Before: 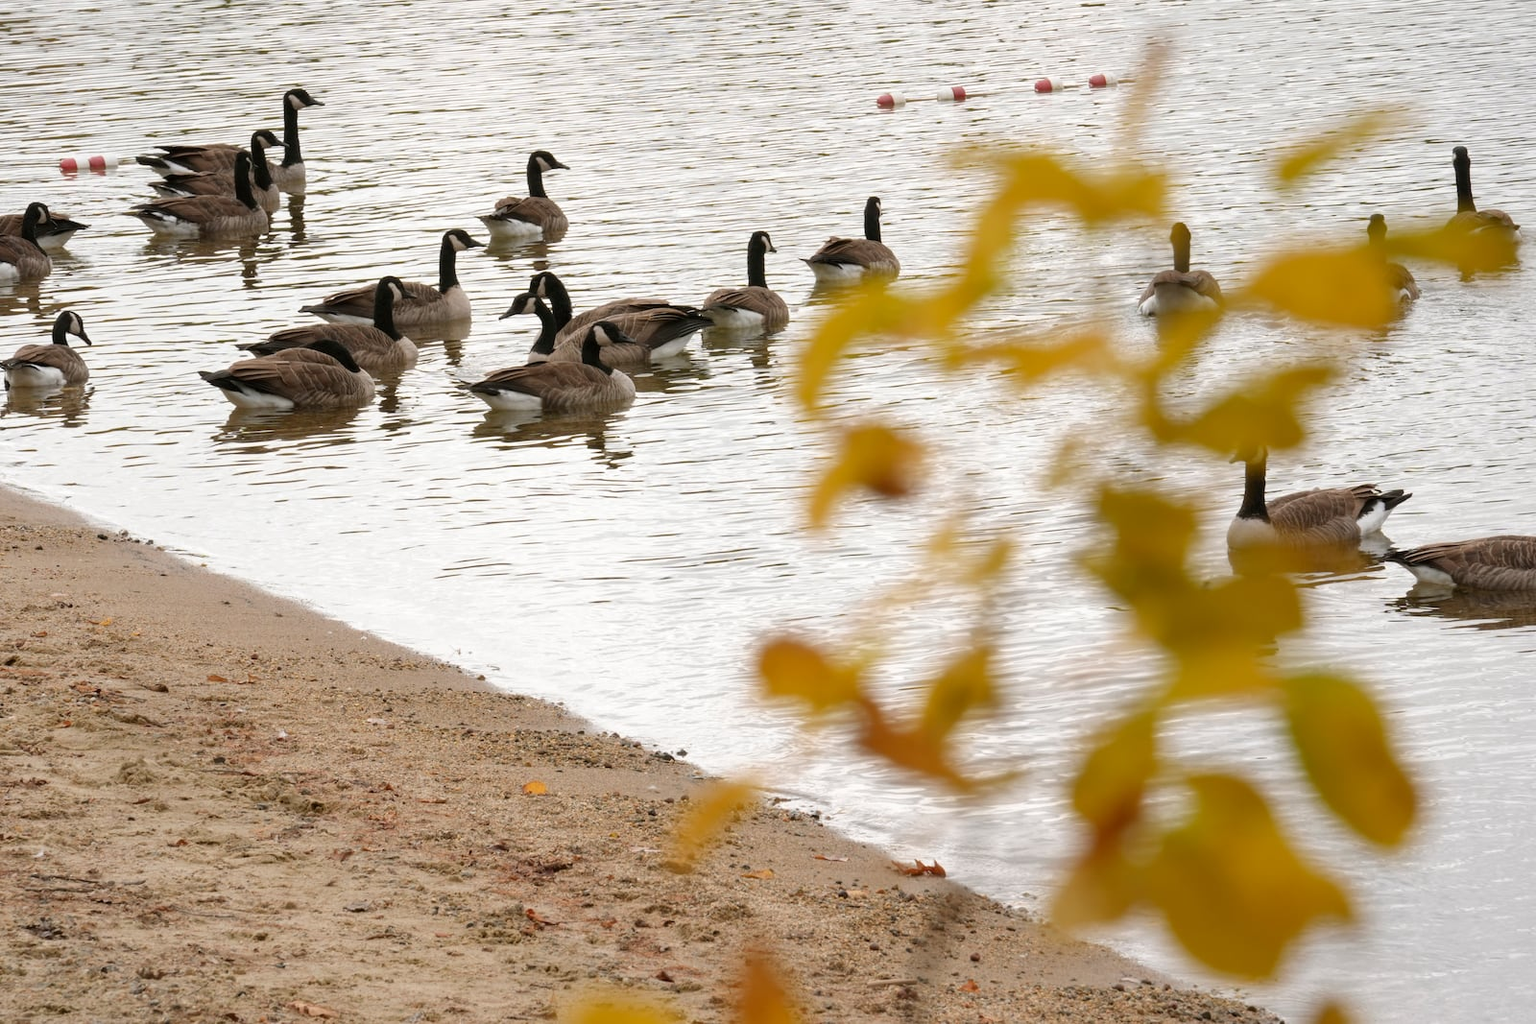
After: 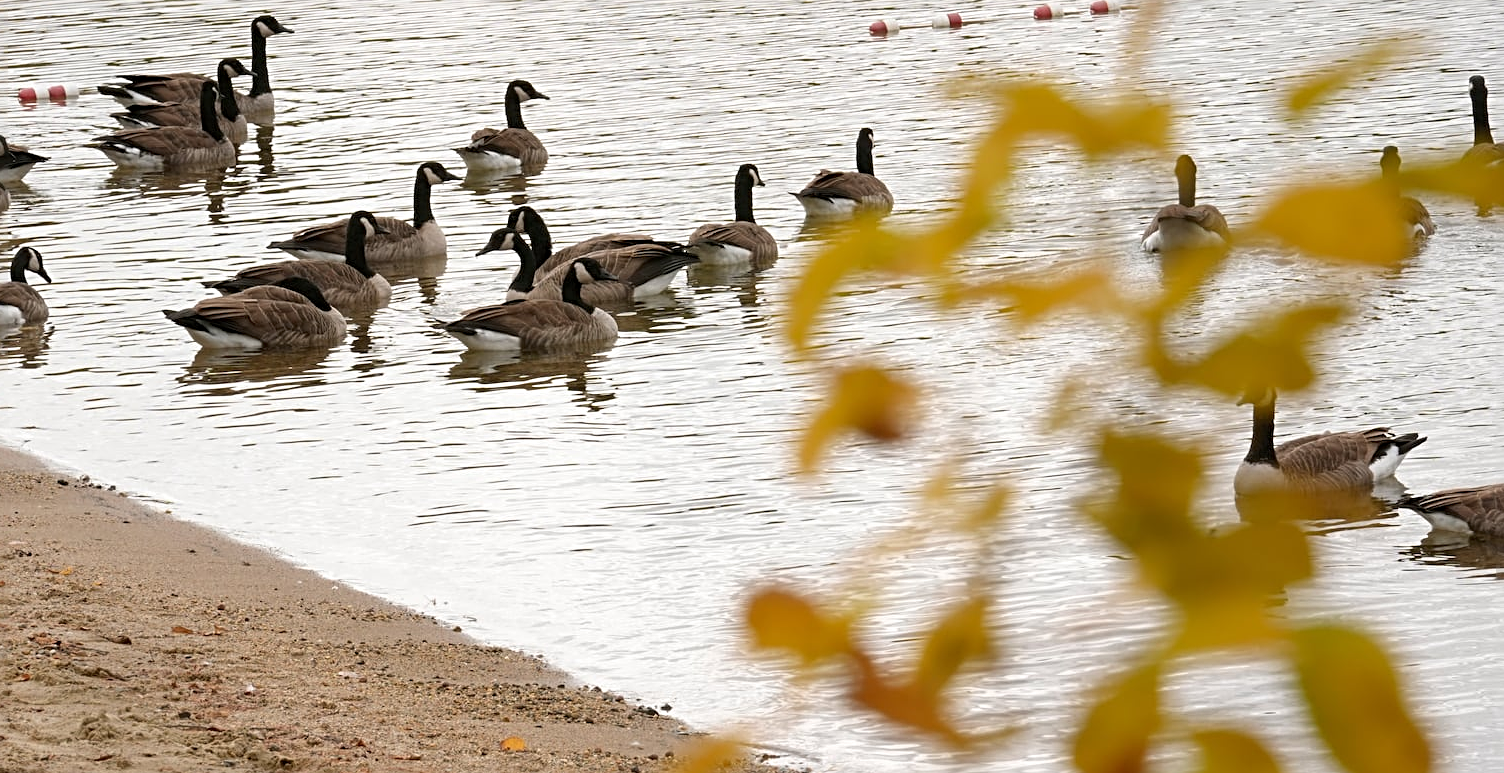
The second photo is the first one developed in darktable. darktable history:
sharpen: radius 3.111
crop: left 2.755%, top 7.252%, right 3.184%, bottom 20.247%
